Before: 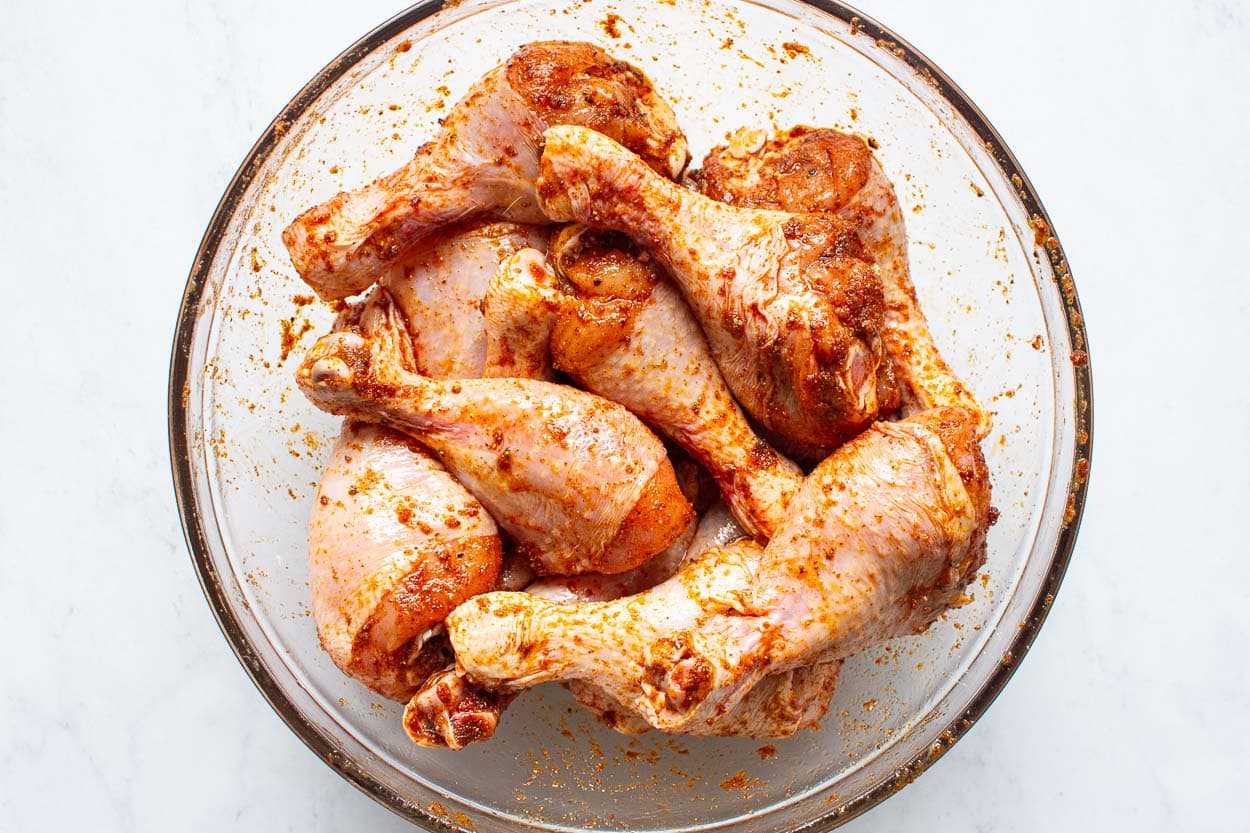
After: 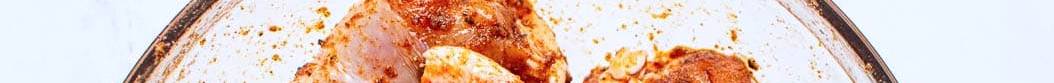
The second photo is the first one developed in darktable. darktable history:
color correction: highlights a* -0.137, highlights b* -5.91, shadows a* -0.137, shadows b* -0.137
crop and rotate: left 9.644%, top 9.491%, right 6.021%, bottom 80.509%
